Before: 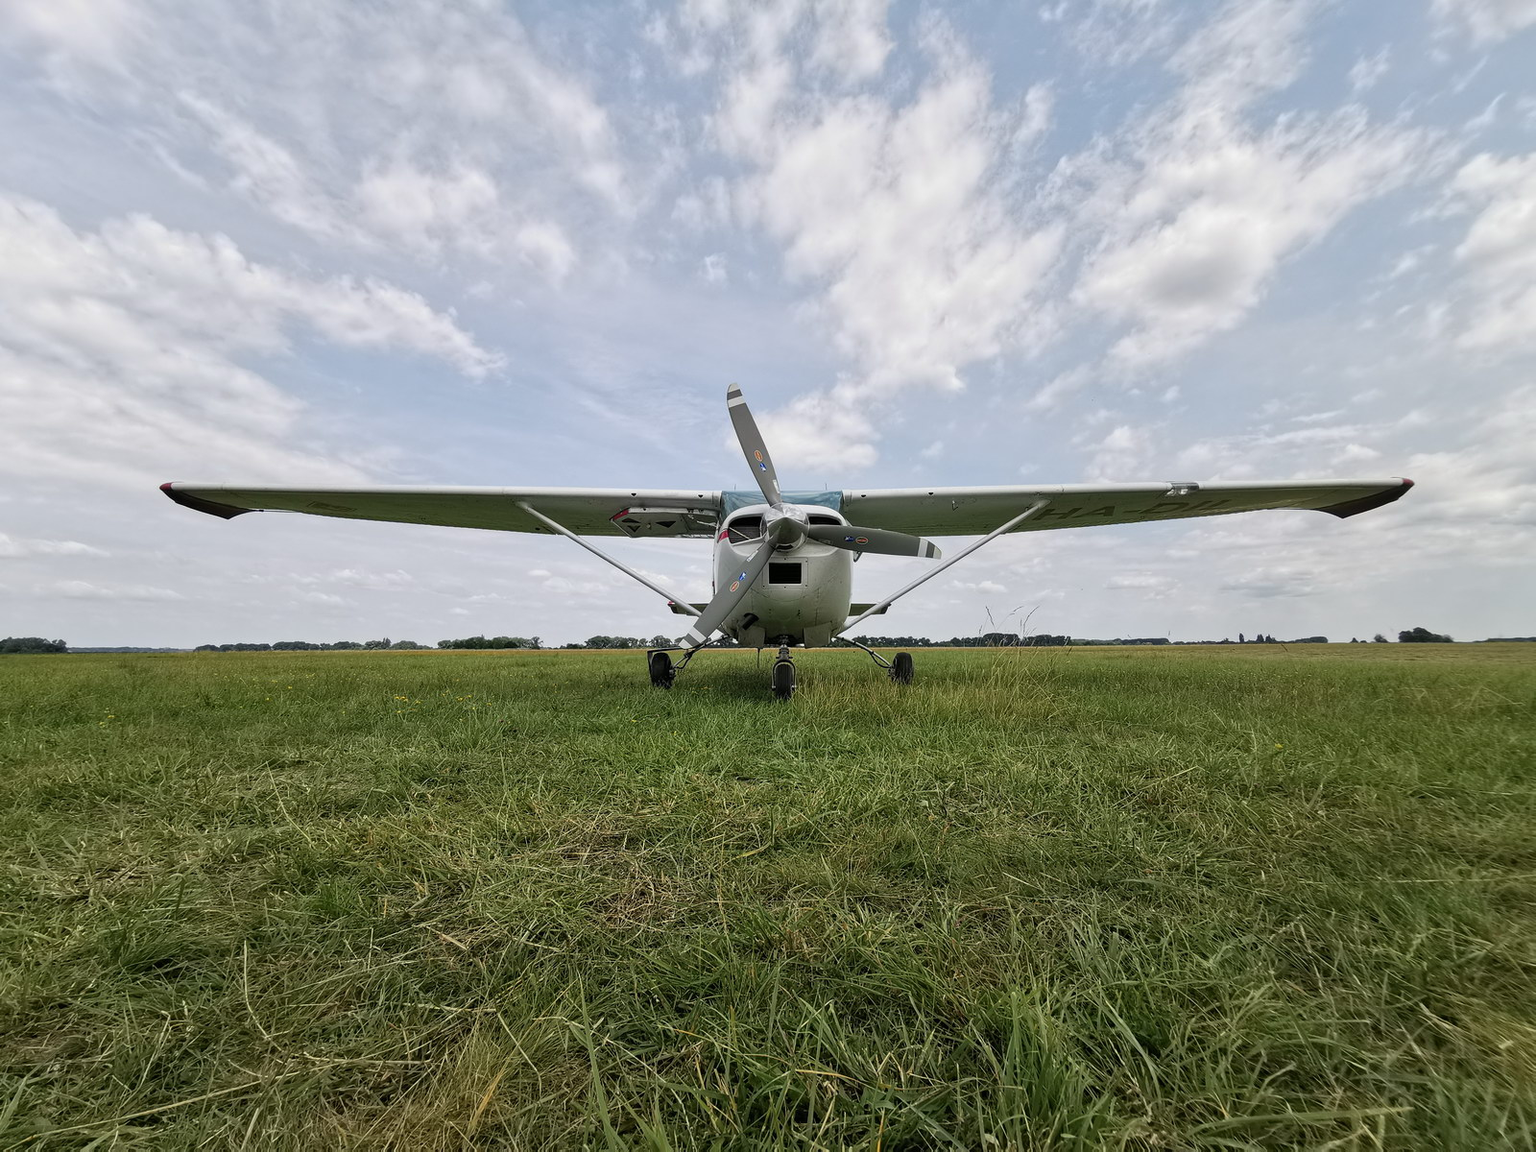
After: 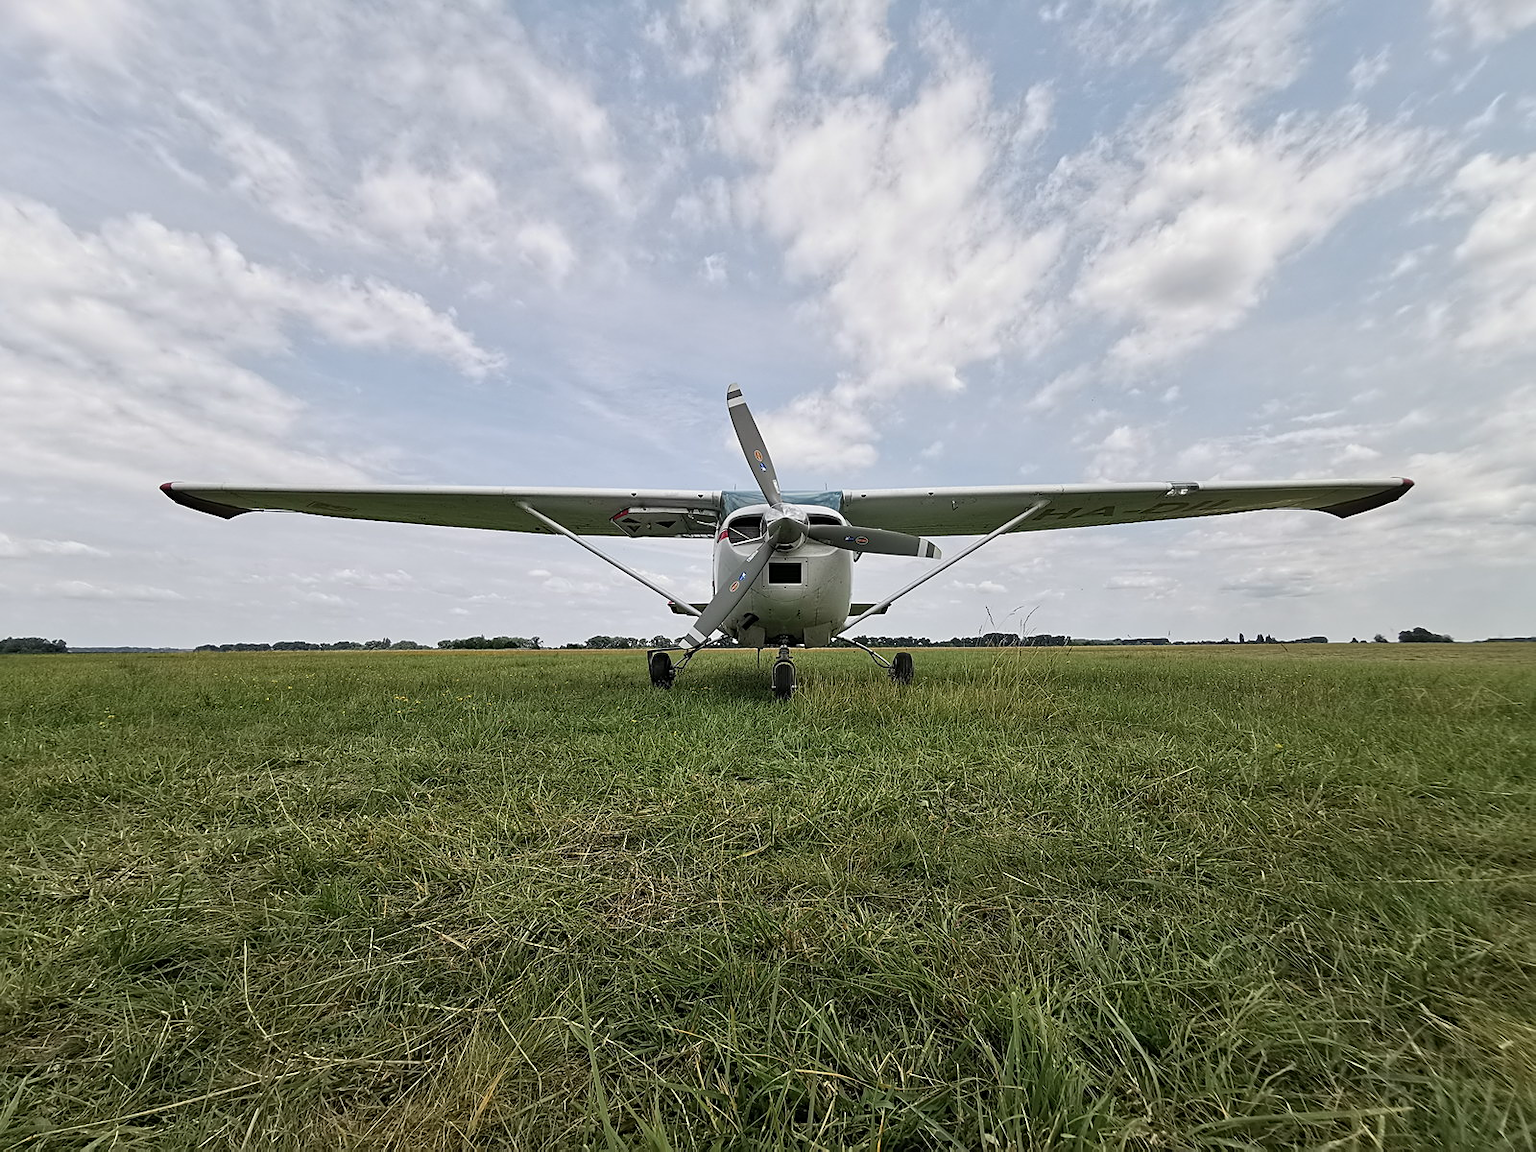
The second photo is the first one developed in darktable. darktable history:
sharpen: on, module defaults
contrast brightness saturation: saturation -0.084
